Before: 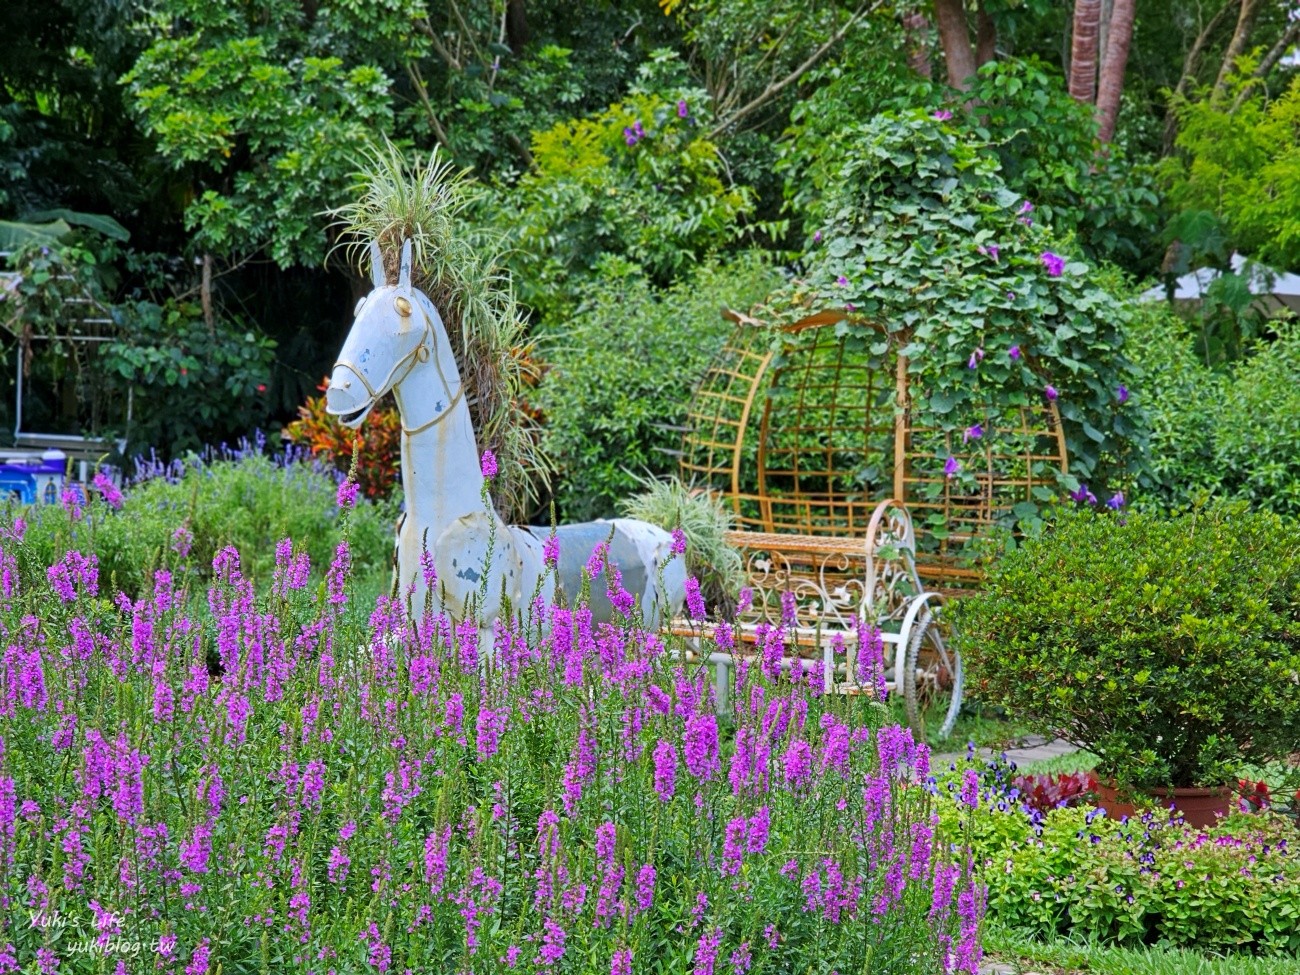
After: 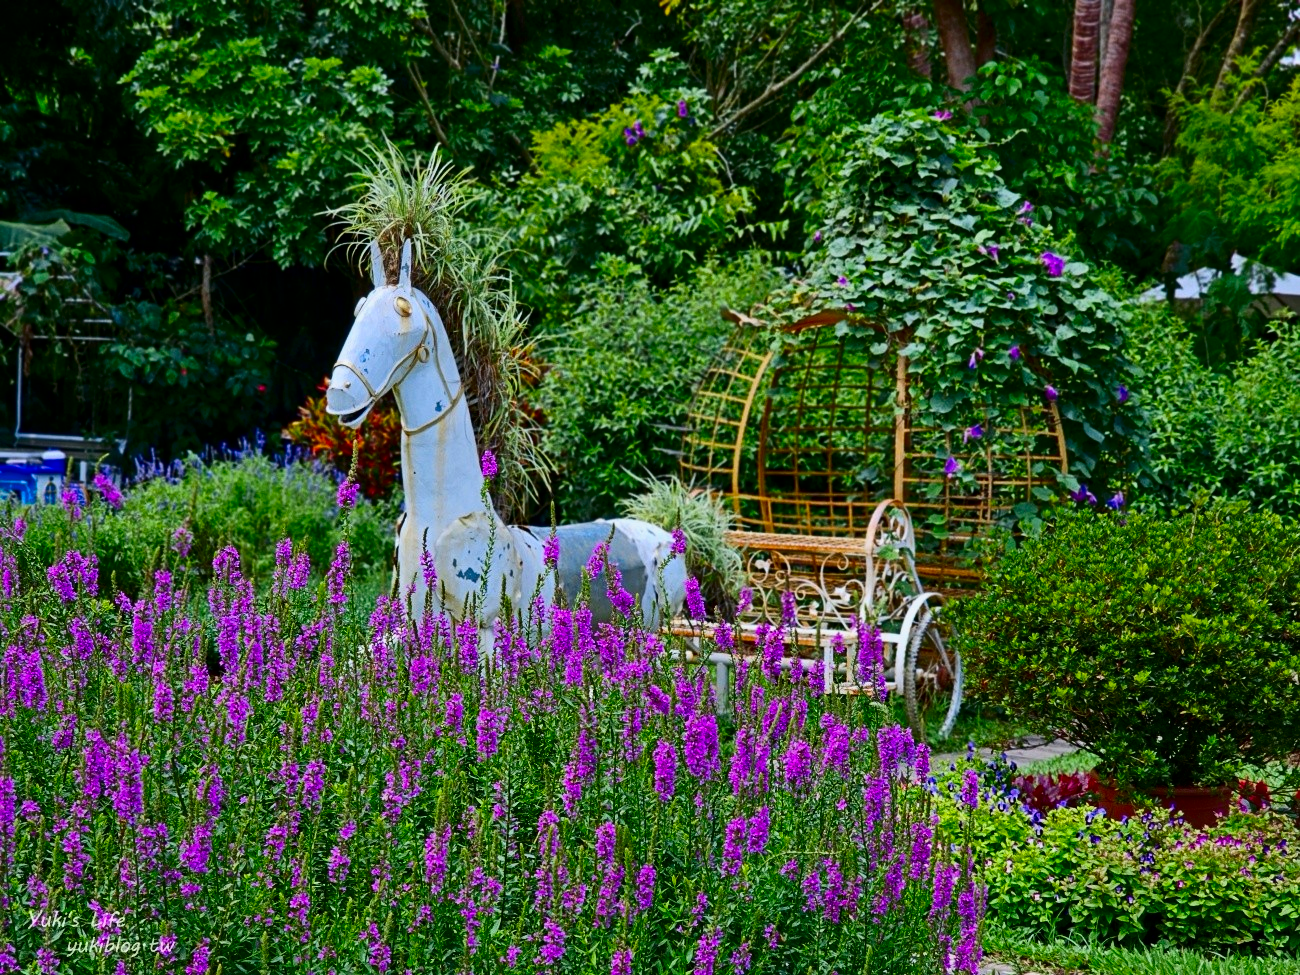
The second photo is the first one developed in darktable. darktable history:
exposure: exposure -0.157 EV, compensate highlight preservation false
contrast brightness saturation: contrast 0.22, brightness -0.19, saturation 0.24
